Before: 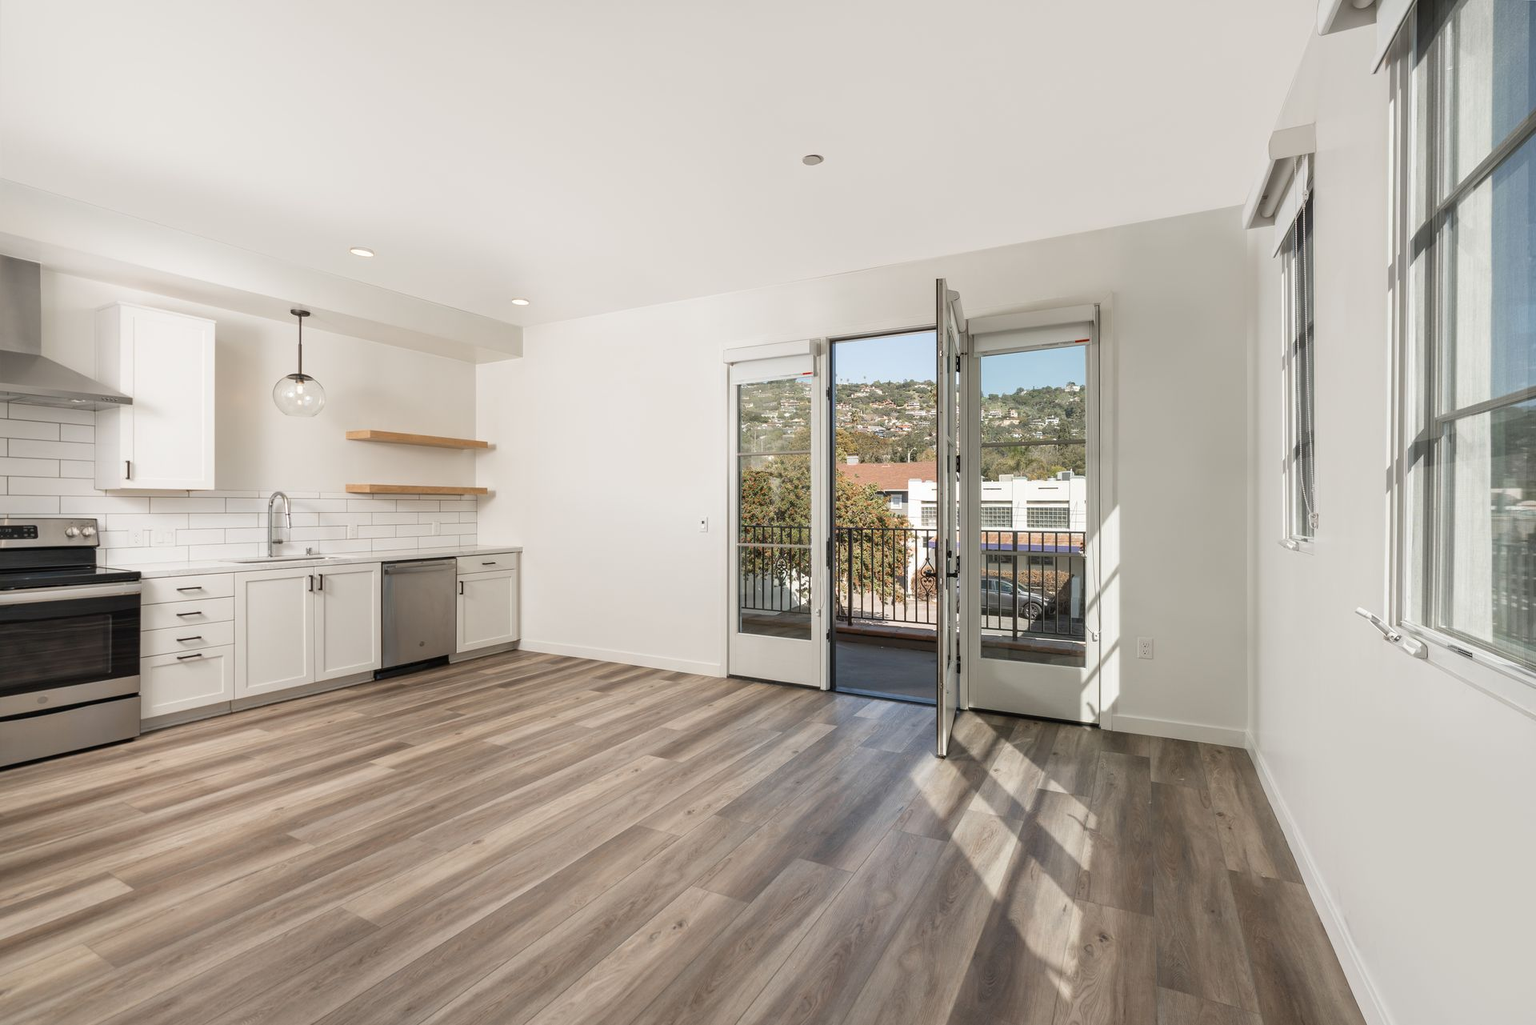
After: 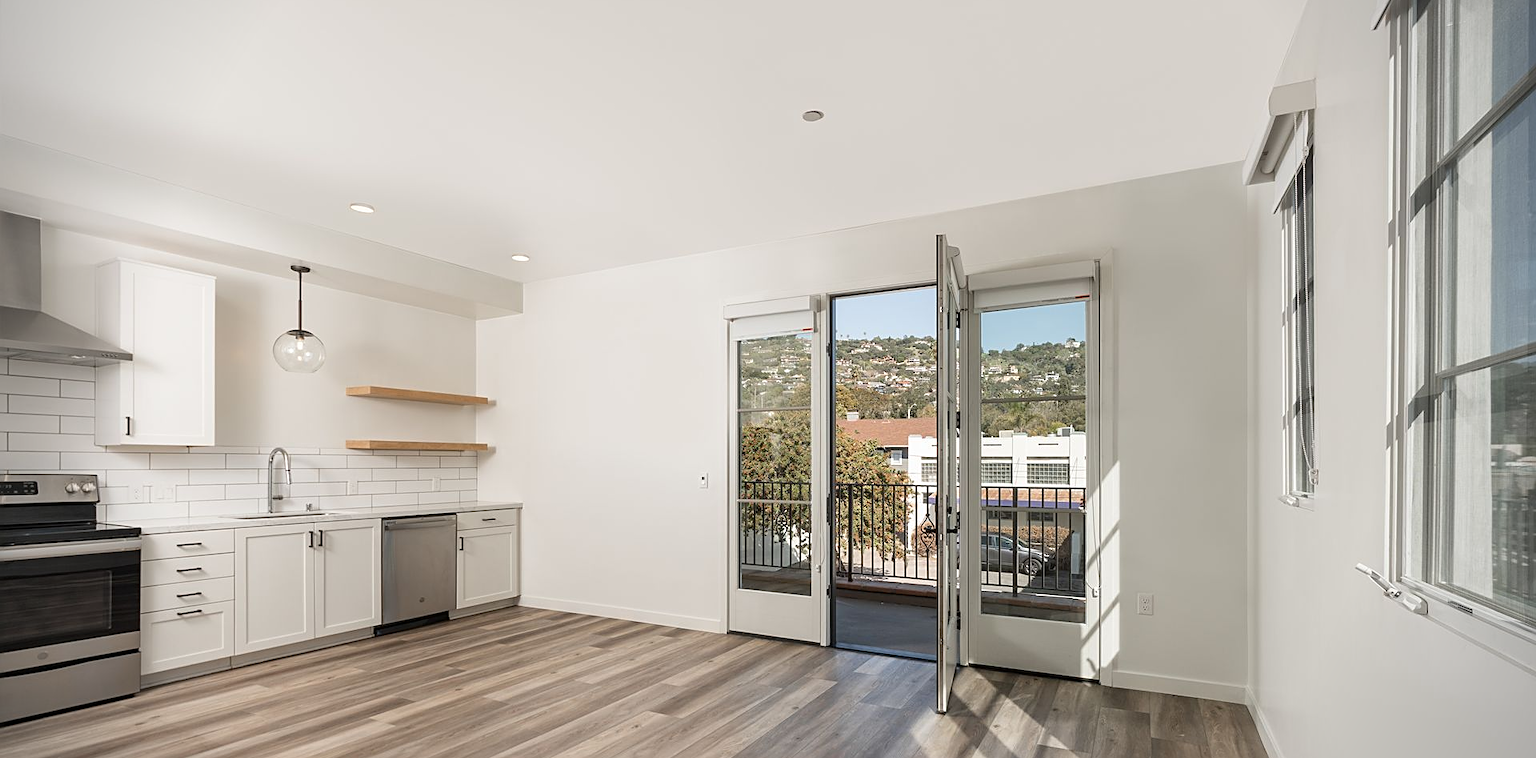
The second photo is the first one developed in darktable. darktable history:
vignetting: on, module defaults
crop: top 4.323%, bottom 21.608%
sharpen: on, module defaults
